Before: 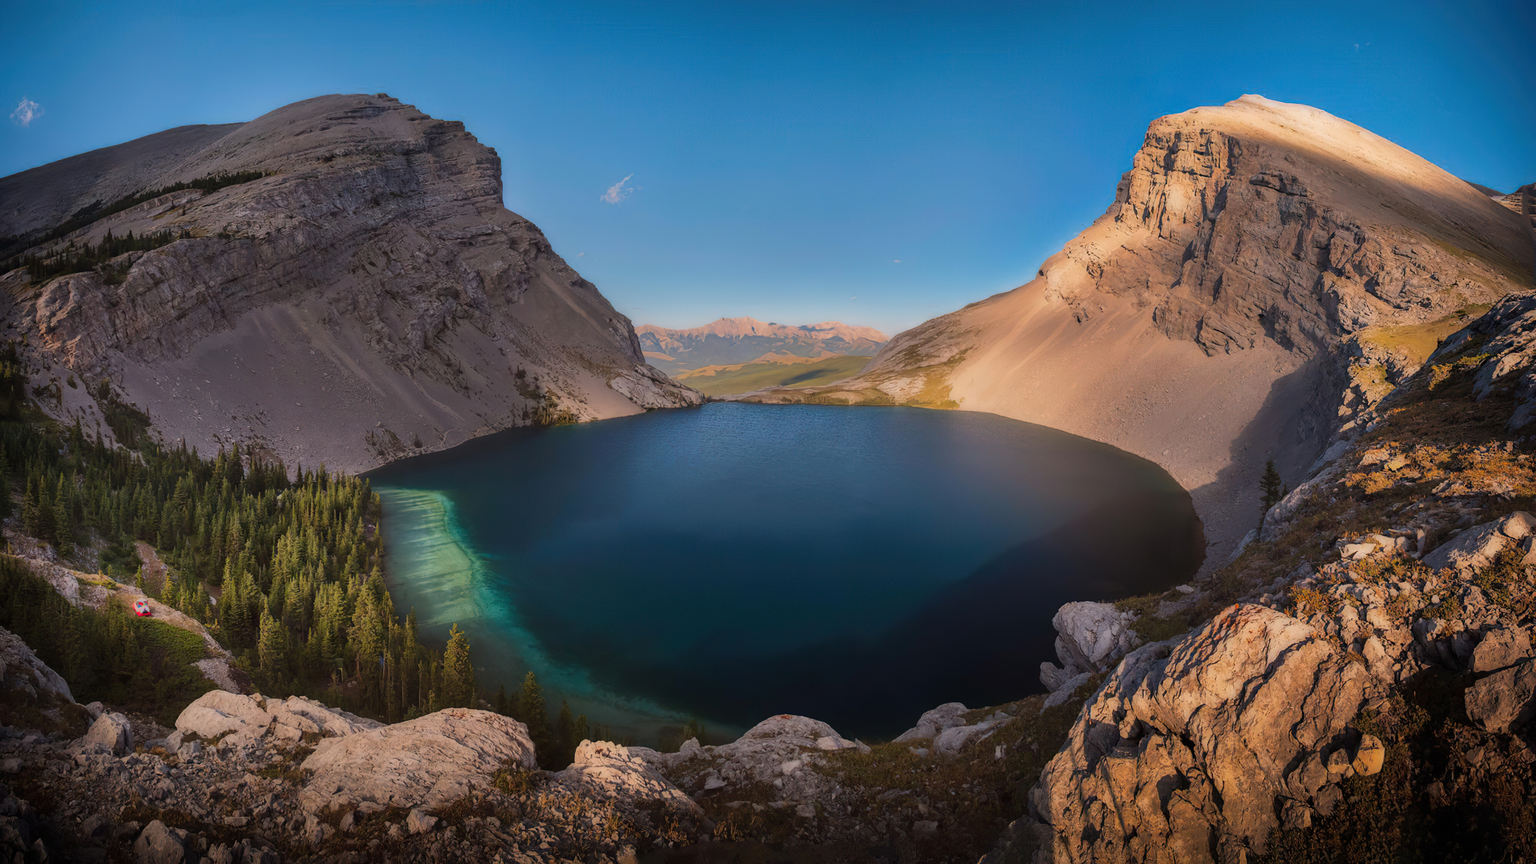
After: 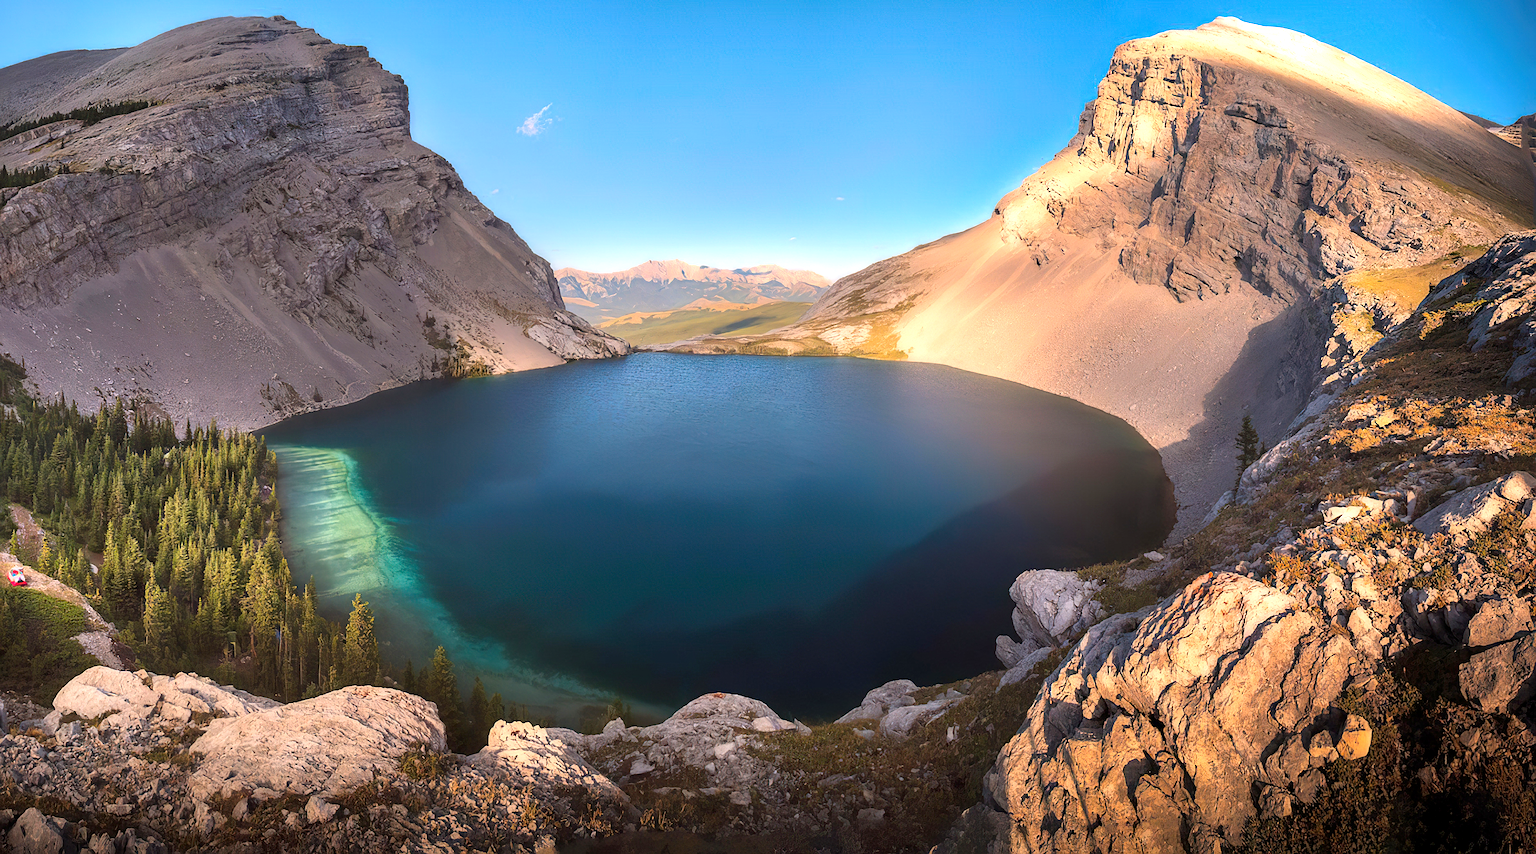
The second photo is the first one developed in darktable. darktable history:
exposure: black level correction 0.001, exposure 1.05 EV, compensate exposure bias true, compensate highlight preservation false
crop and rotate: left 8.262%, top 9.226%
sharpen: on, module defaults
